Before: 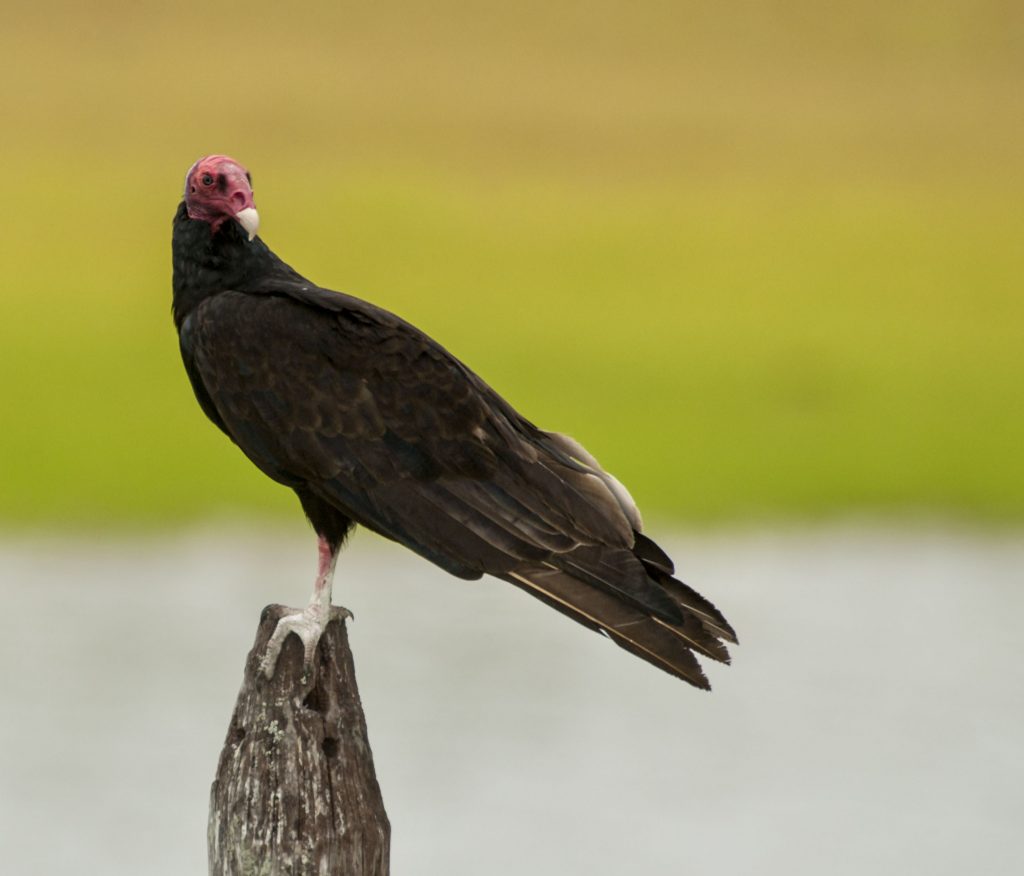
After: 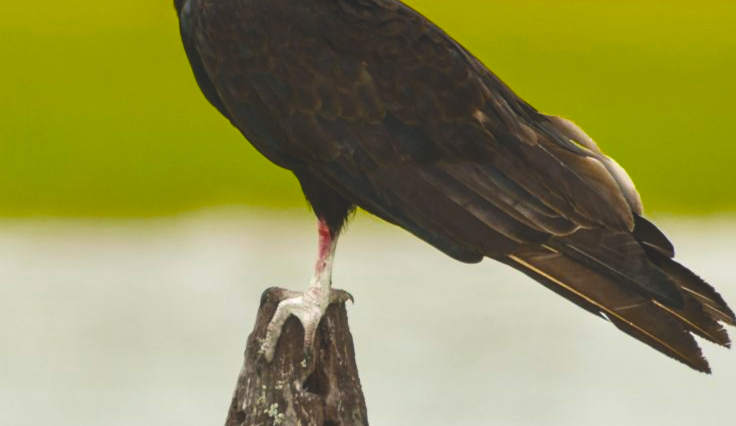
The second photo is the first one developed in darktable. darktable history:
color balance rgb: power › luminance 1.551%, global offset › luminance 1.982%, linear chroma grading › global chroma 15.046%, perceptual saturation grading › global saturation 30.247%, perceptual brilliance grading › highlights 11.364%, saturation formula JzAzBz (2021)
crop: top 36.224%, right 28.083%, bottom 15.061%
